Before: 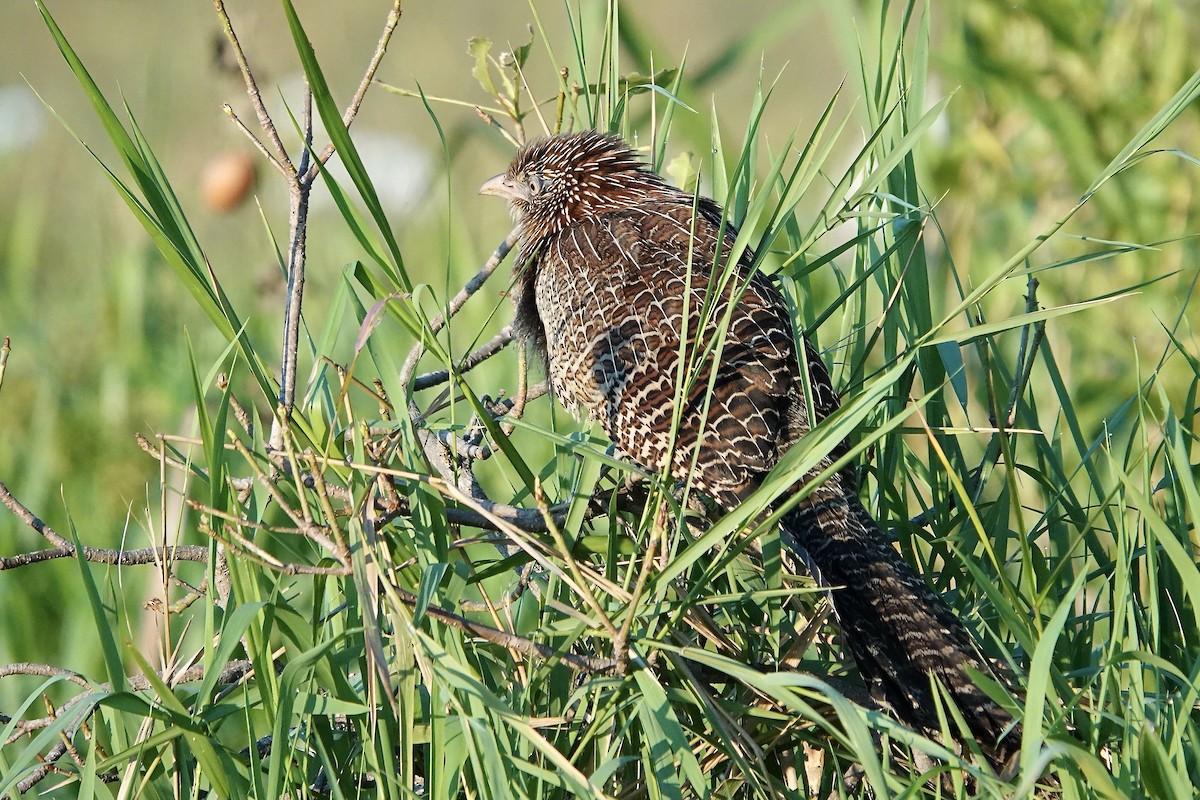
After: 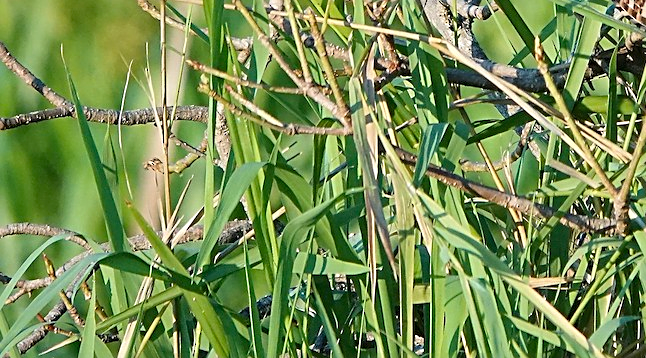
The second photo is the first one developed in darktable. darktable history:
crop and rotate: top 55.085%, right 46.103%, bottom 0.144%
sharpen: amount 0.492
